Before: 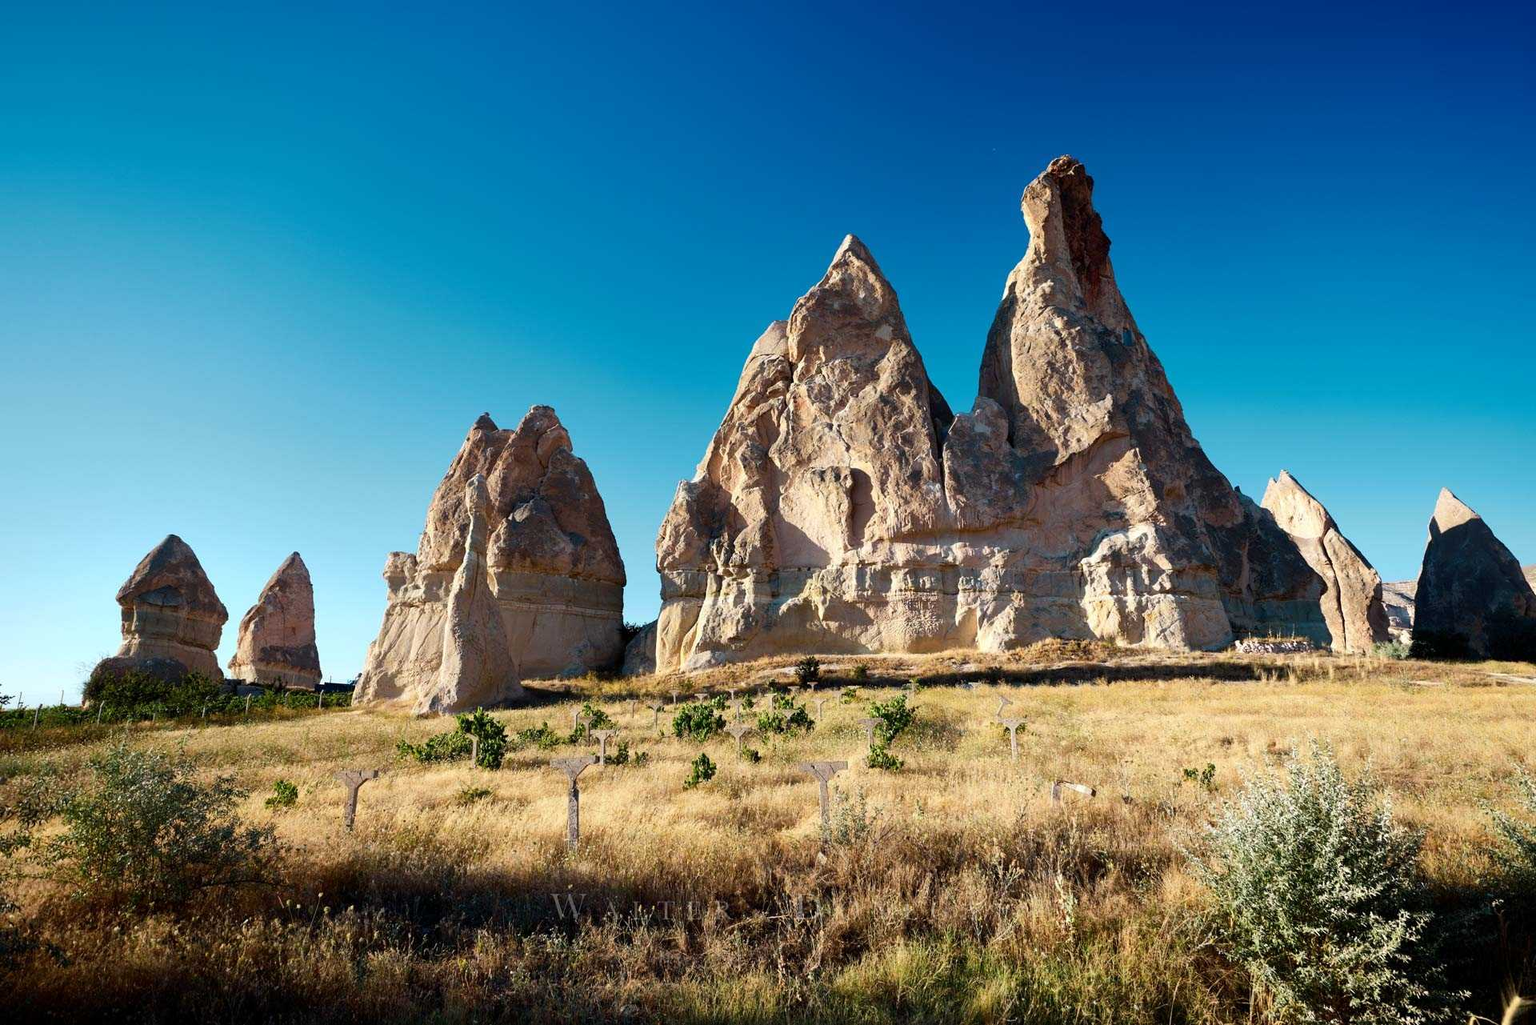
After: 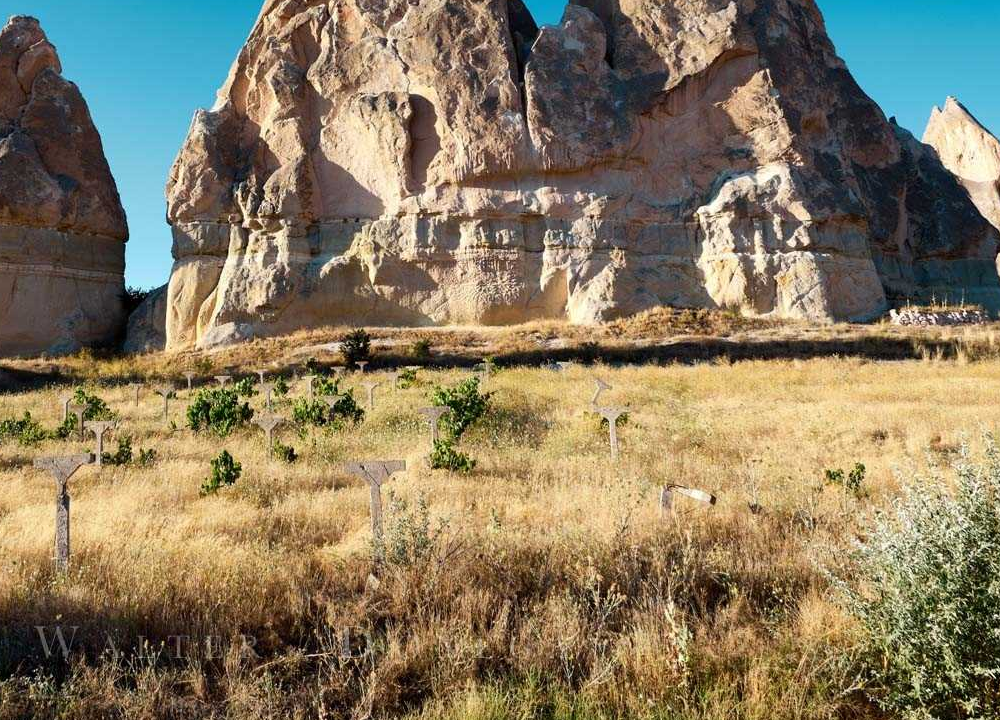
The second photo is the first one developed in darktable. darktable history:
crop: left 34.087%, top 38.349%, right 13.784%, bottom 5.379%
